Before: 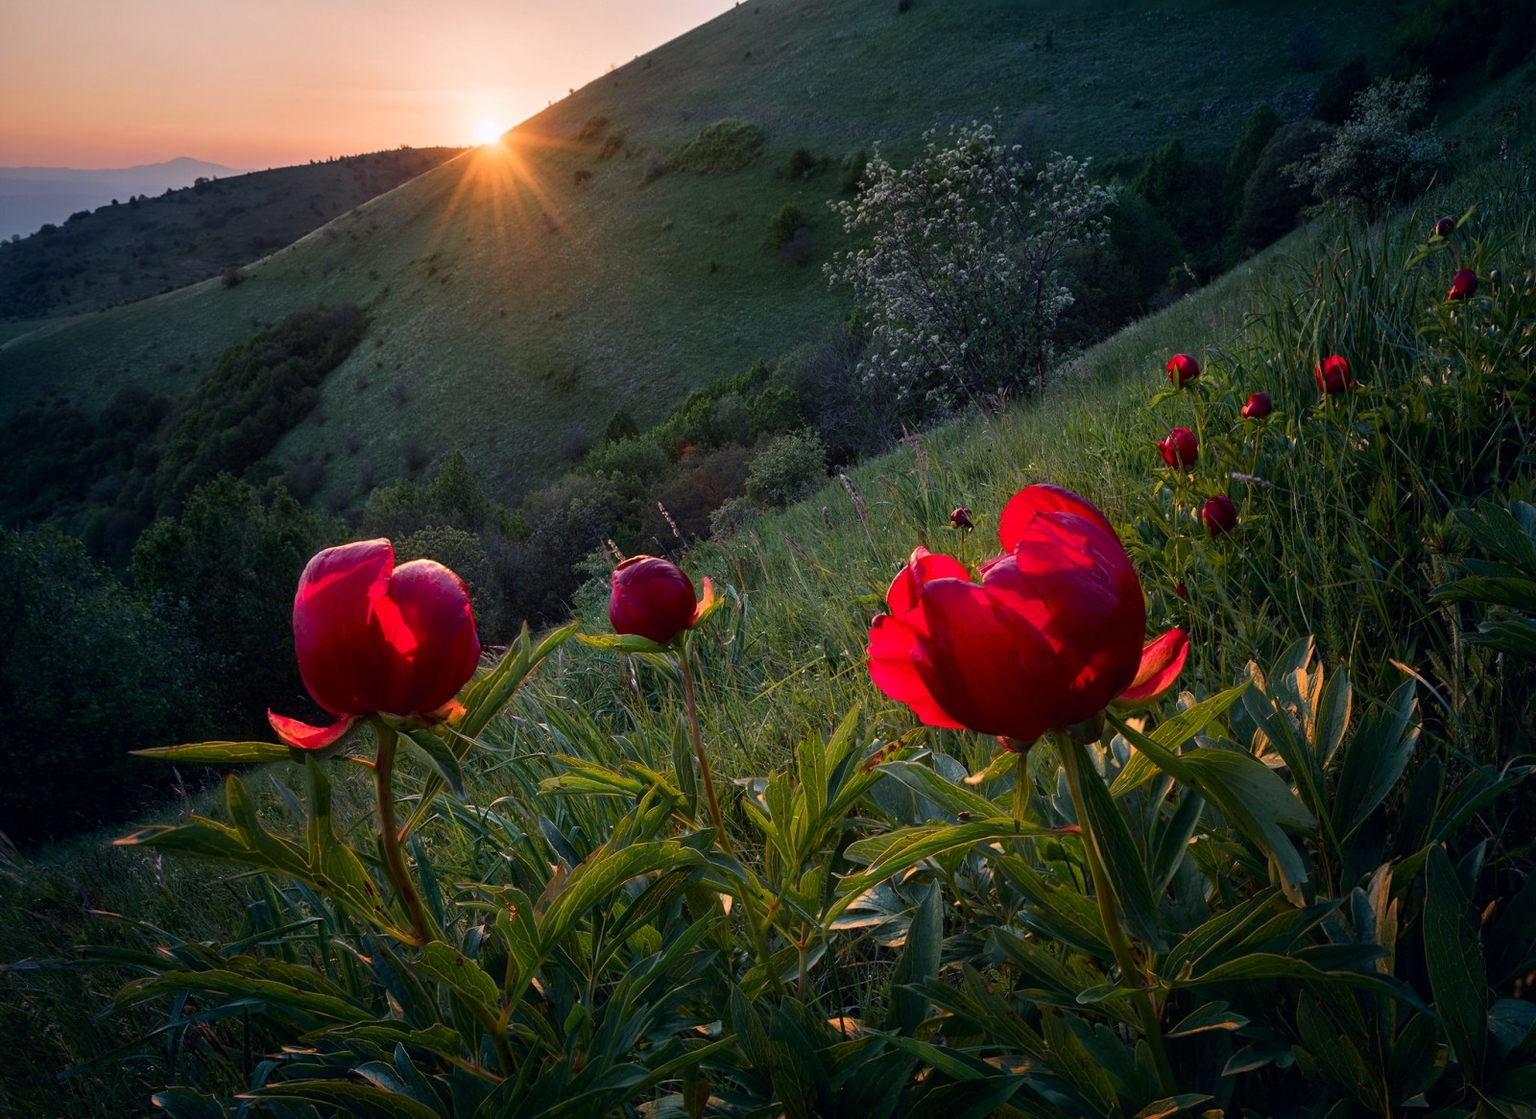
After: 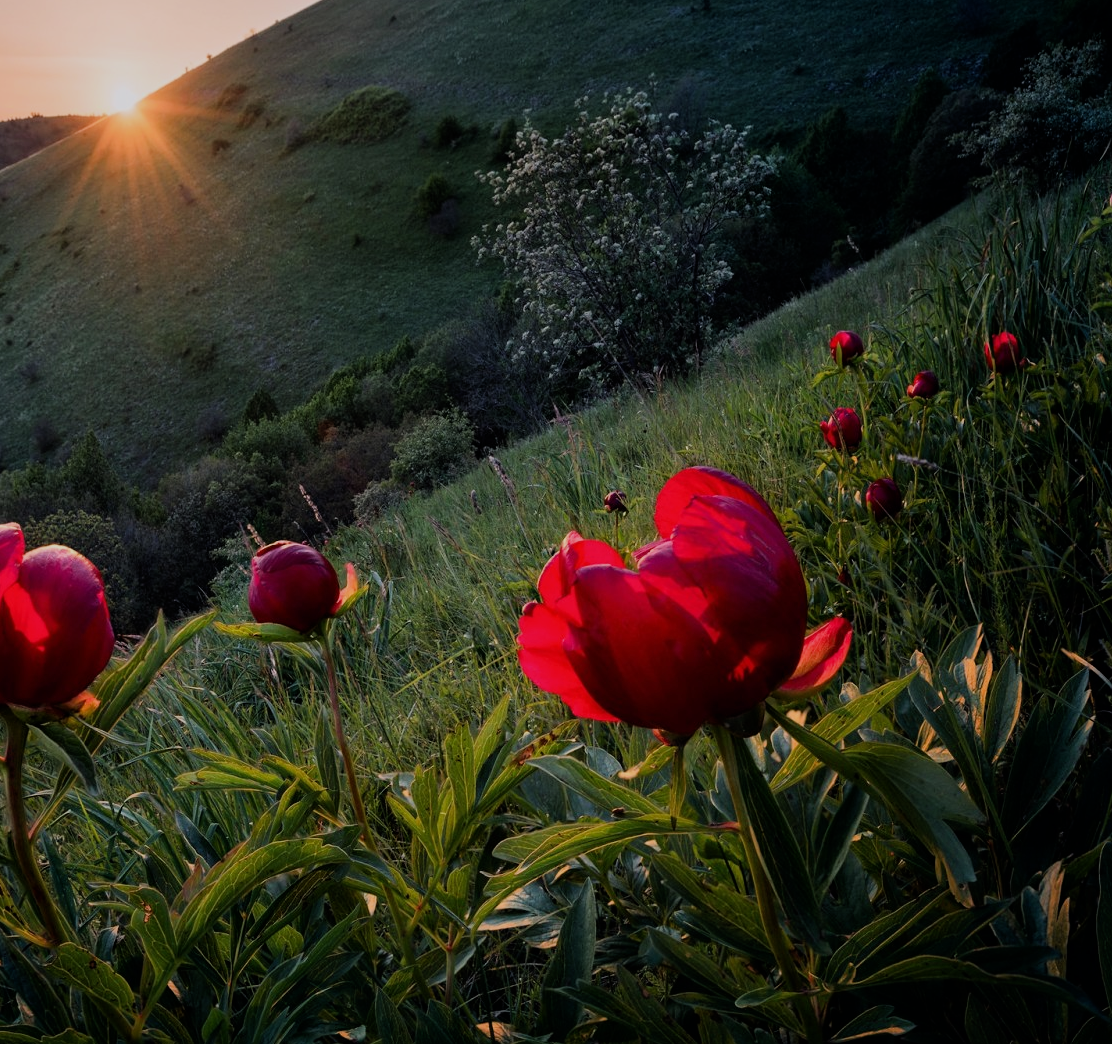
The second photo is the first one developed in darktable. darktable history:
crop and rotate: left 24.137%, top 3.329%, right 6.356%, bottom 7.101%
filmic rgb: black relative exposure -7.65 EV, white relative exposure 4.56 EV, hardness 3.61
